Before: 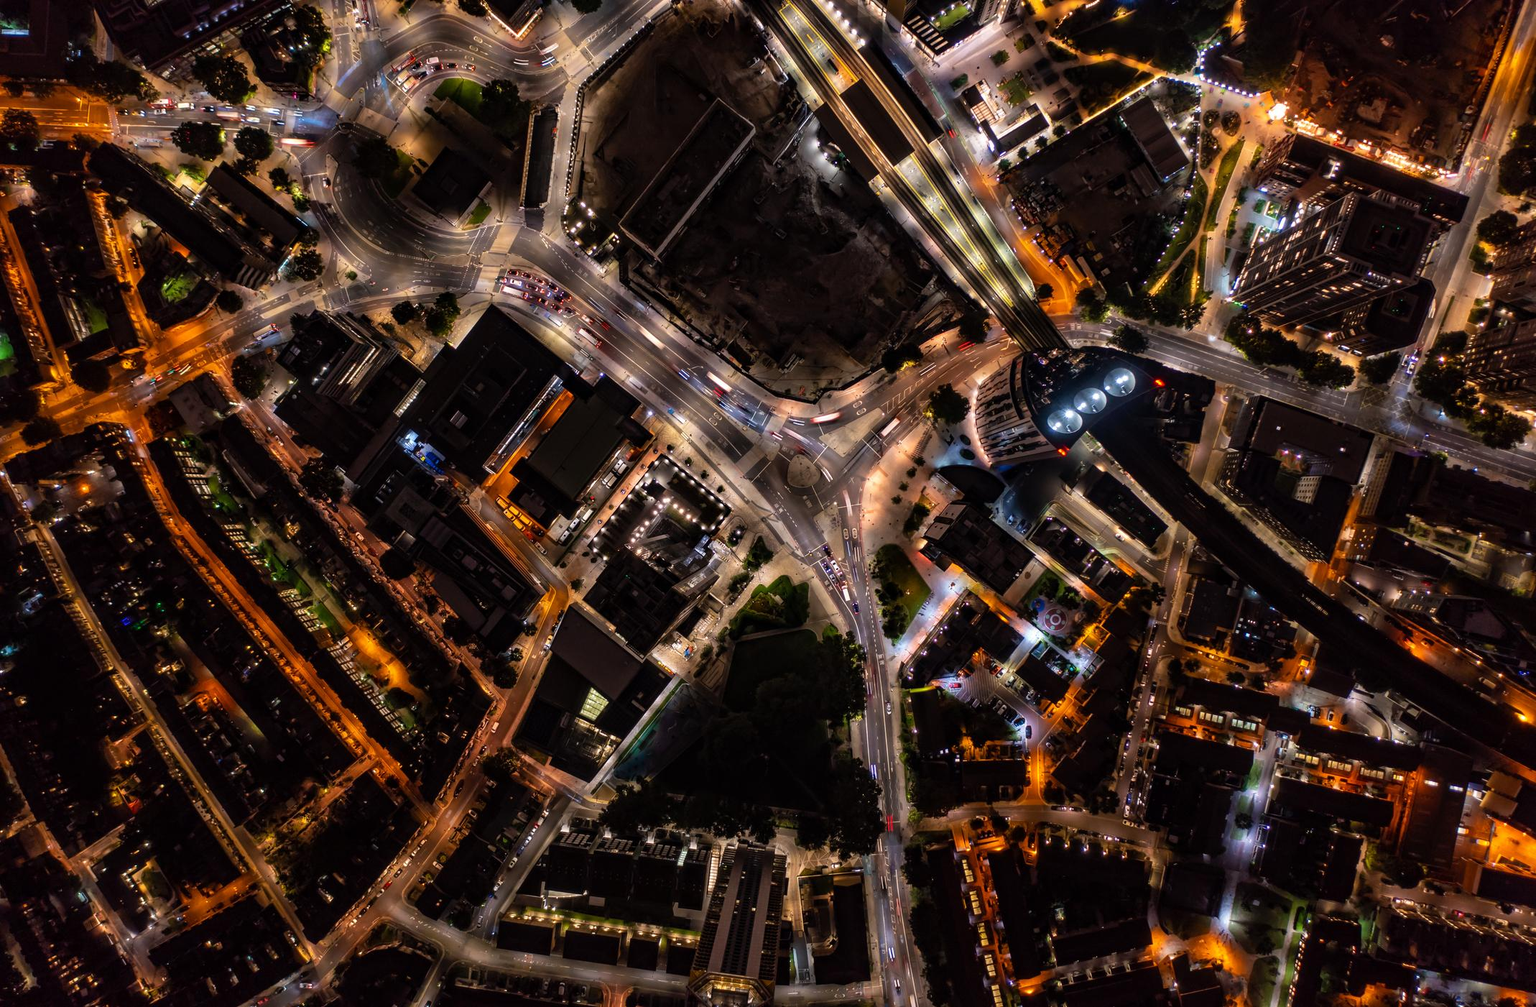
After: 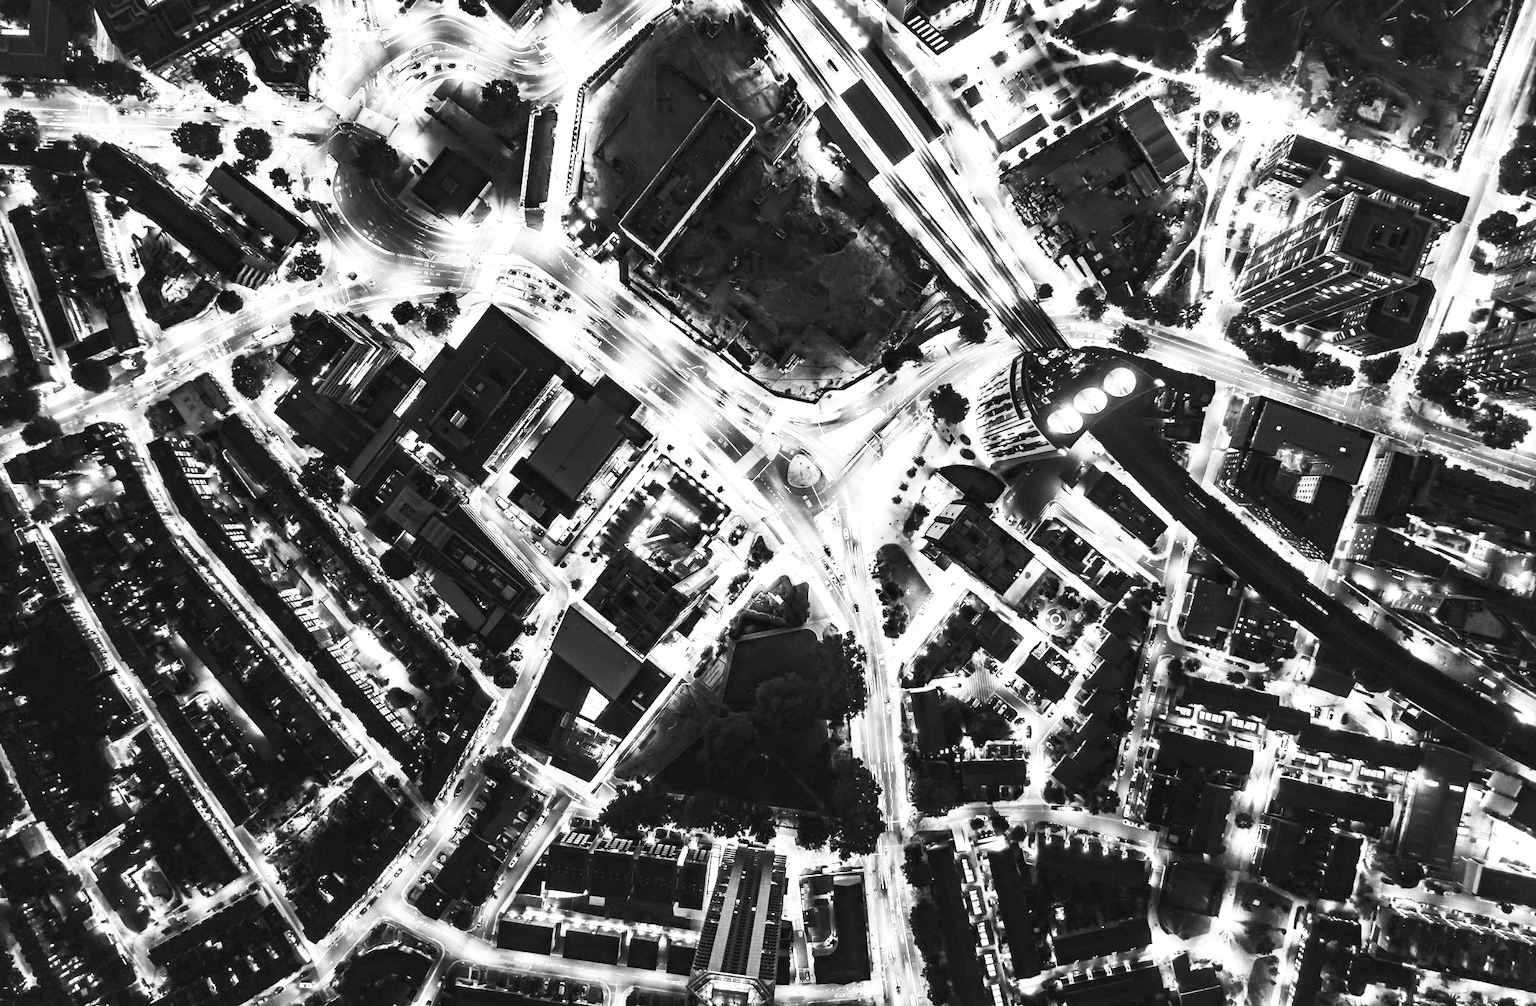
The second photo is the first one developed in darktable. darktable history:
monochrome: on, module defaults
exposure: black level correction 0, exposure 1.975 EV, compensate exposure bias true, compensate highlight preservation false
contrast brightness saturation: contrast 0.53, brightness 0.47, saturation -1
color correction: highlights a* -0.137, highlights b* 0.137
